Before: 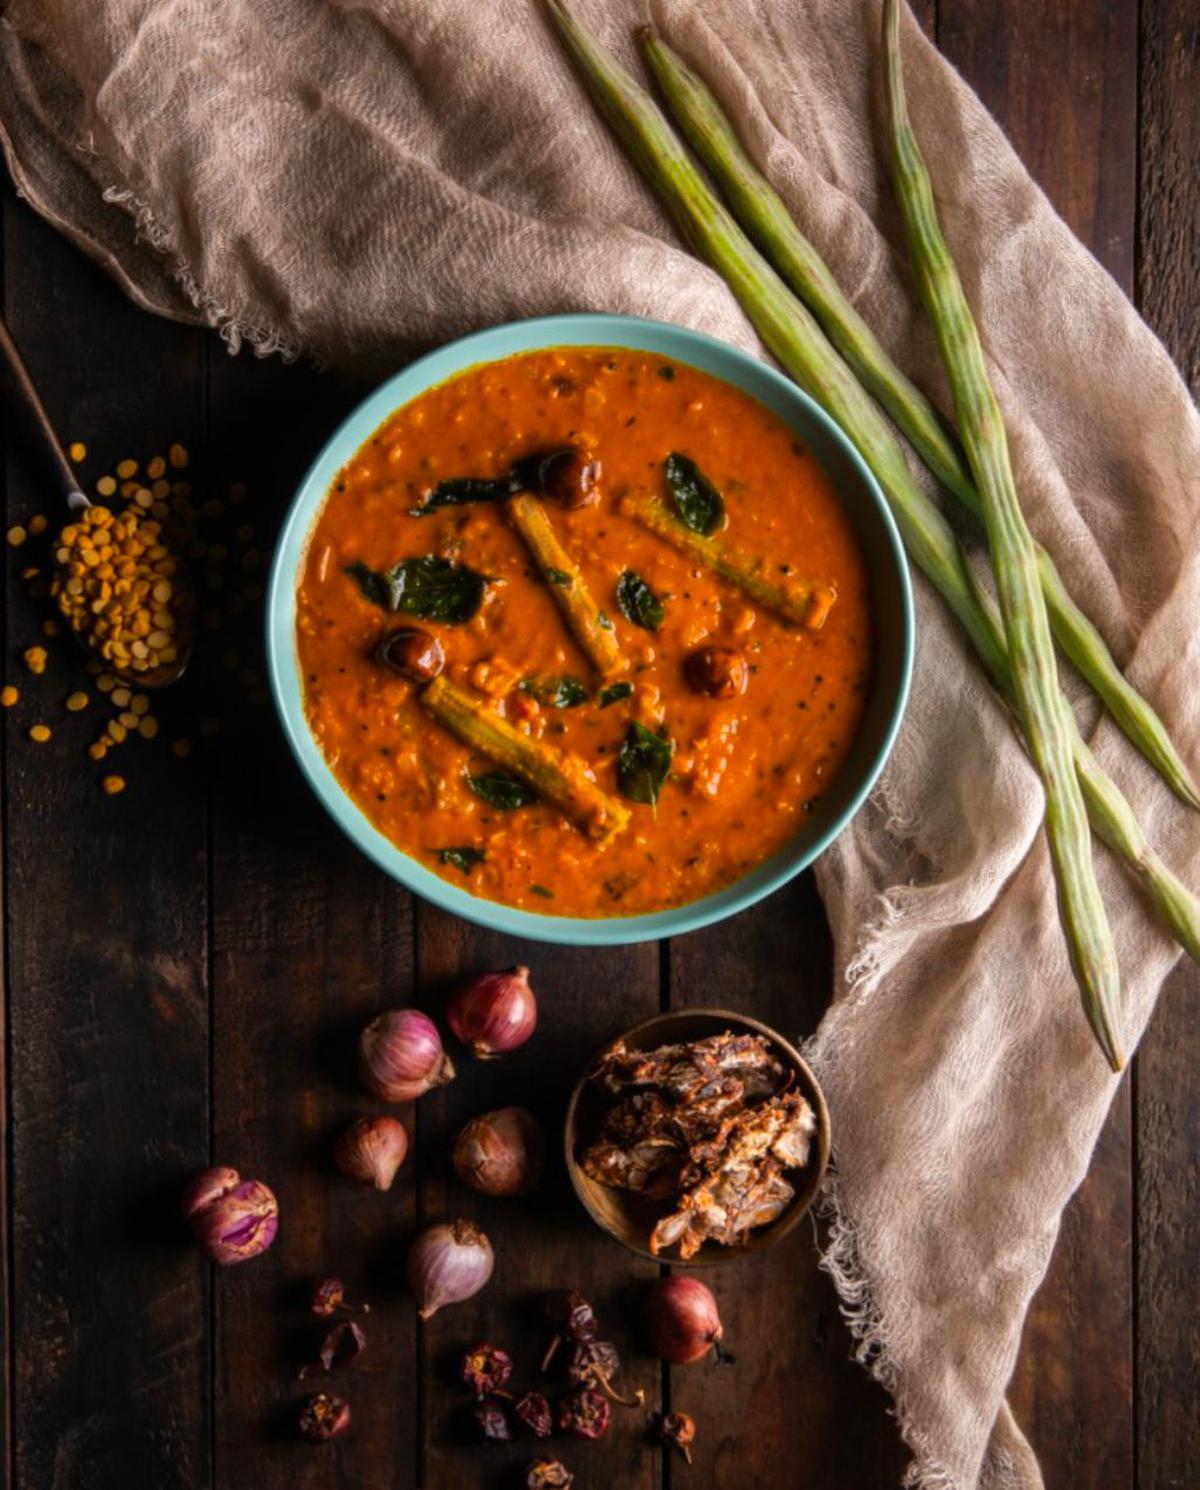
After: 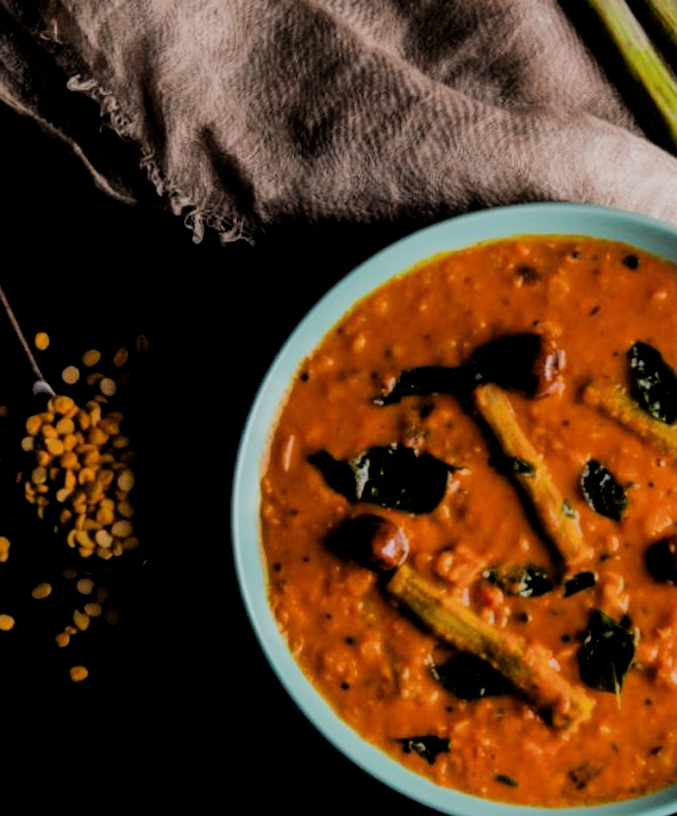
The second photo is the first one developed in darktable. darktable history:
crop and rotate: left 3.035%, top 7.491%, right 40.479%, bottom 37.689%
filmic rgb: black relative exposure -3.16 EV, white relative exposure 7.05 EV, hardness 1.47, contrast 1.347
